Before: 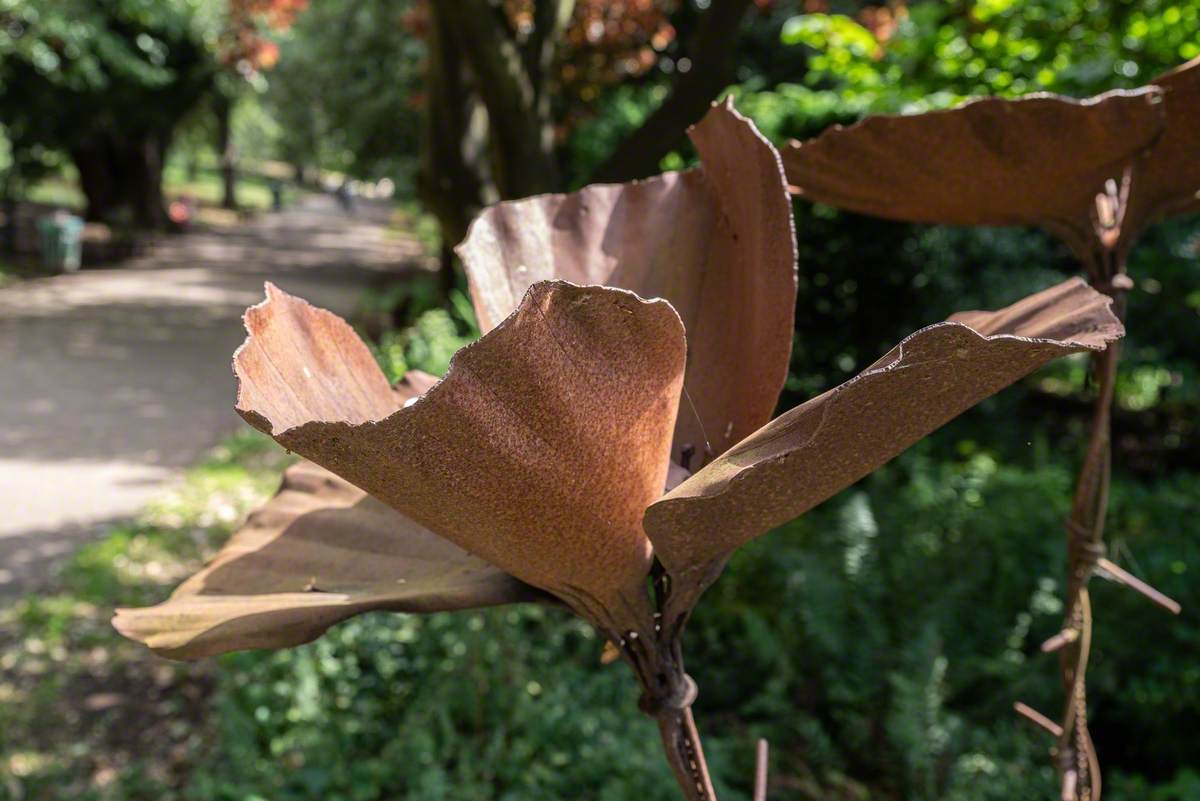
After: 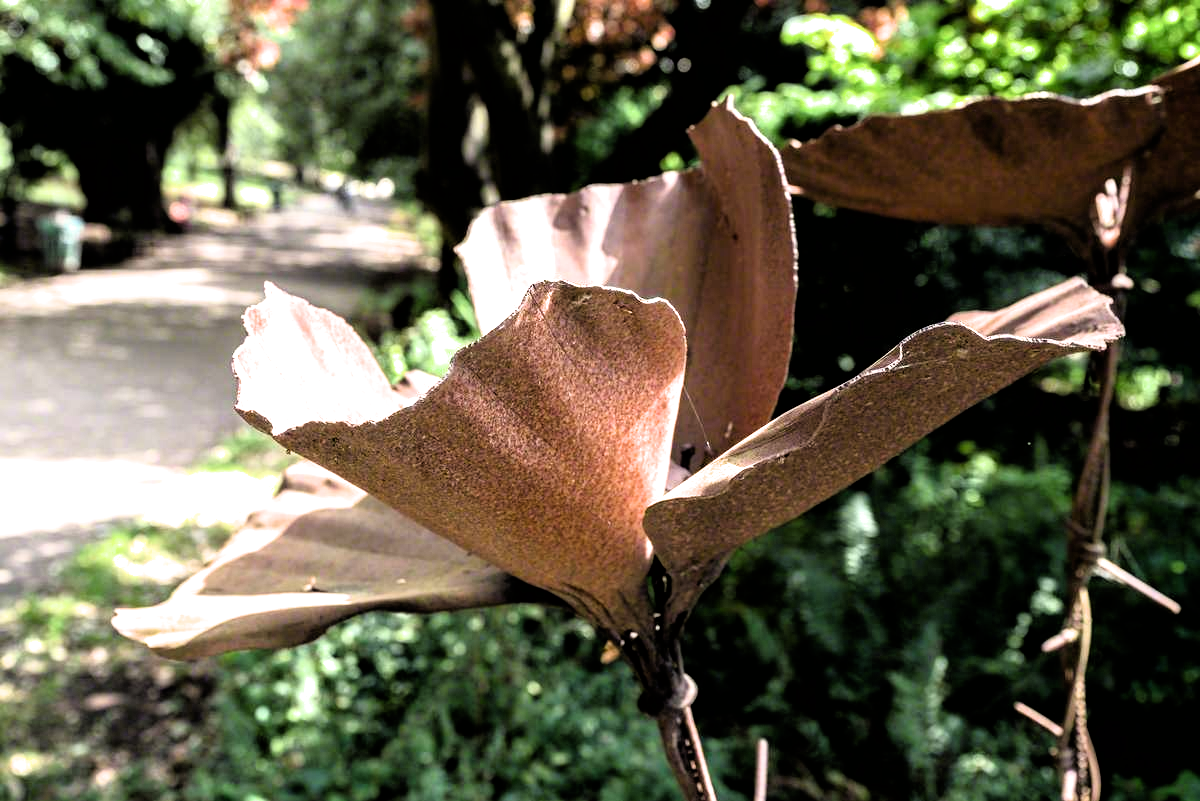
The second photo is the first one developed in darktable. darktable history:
filmic rgb: black relative exposure -3.52 EV, white relative exposure 2.28 EV, hardness 3.4
exposure: black level correction 0, exposure 0.903 EV, compensate highlight preservation false
